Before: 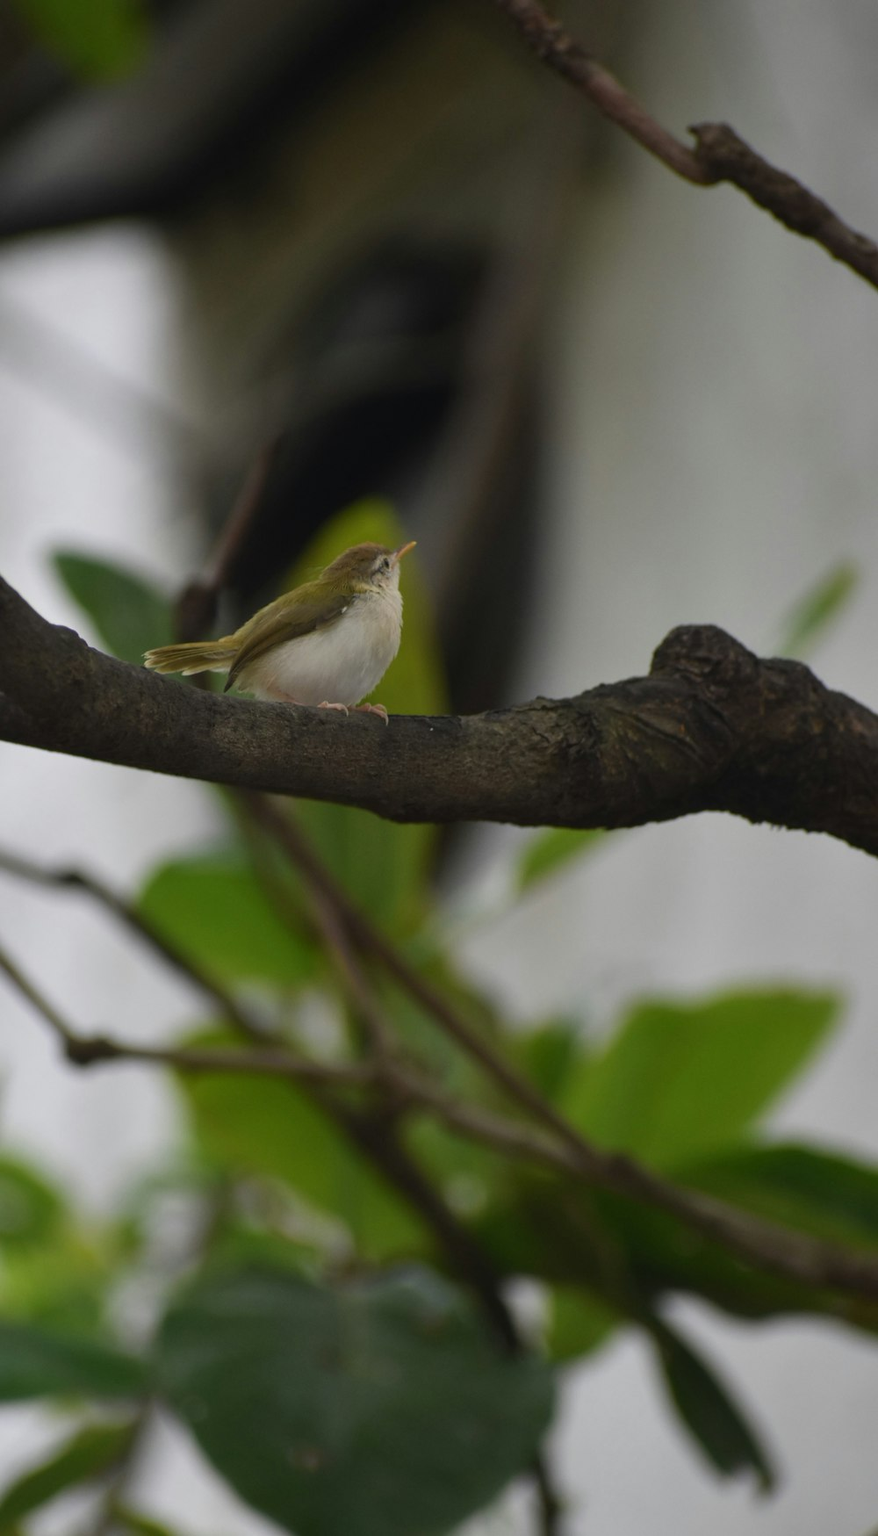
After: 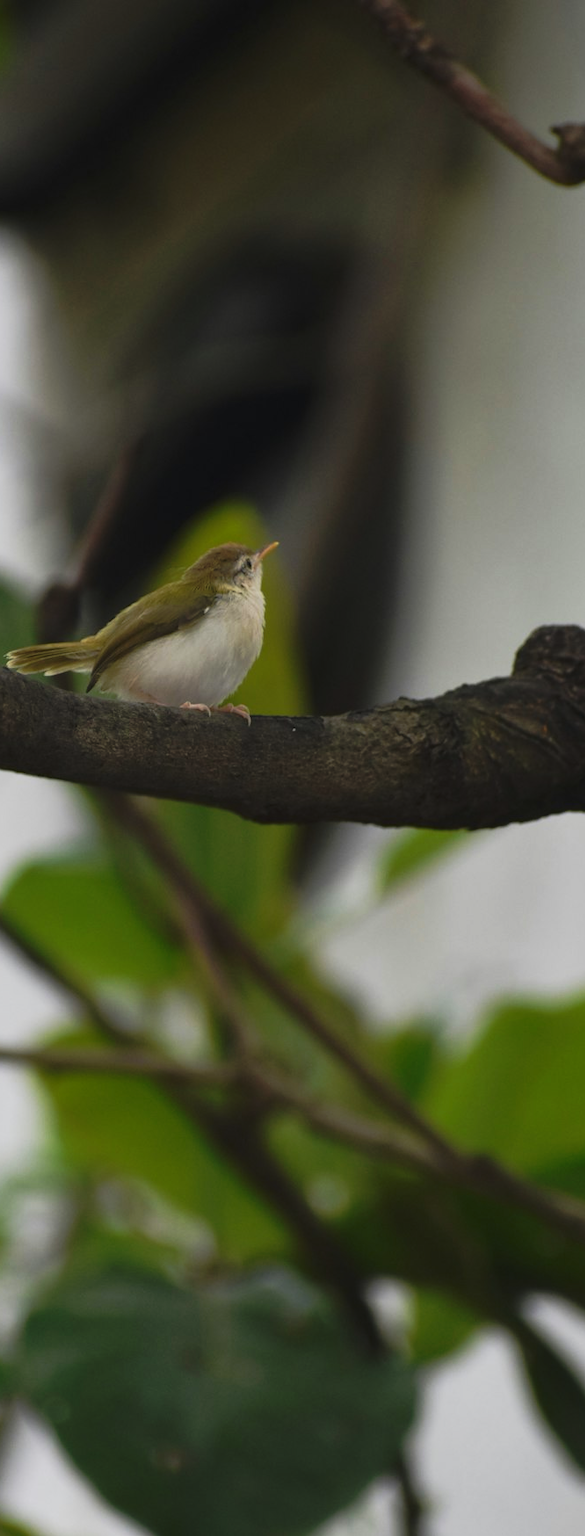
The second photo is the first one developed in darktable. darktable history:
tone curve: curves: ch0 [(0, 0) (0.003, 0.009) (0.011, 0.019) (0.025, 0.034) (0.044, 0.057) (0.069, 0.082) (0.1, 0.104) (0.136, 0.131) (0.177, 0.165) (0.224, 0.212) (0.277, 0.279) (0.335, 0.342) (0.399, 0.401) (0.468, 0.477) (0.543, 0.572) (0.623, 0.675) (0.709, 0.772) (0.801, 0.85) (0.898, 0.942) (1, 1)], preserve colors none
crop and rotate: left 15.754%, right 17.579%
